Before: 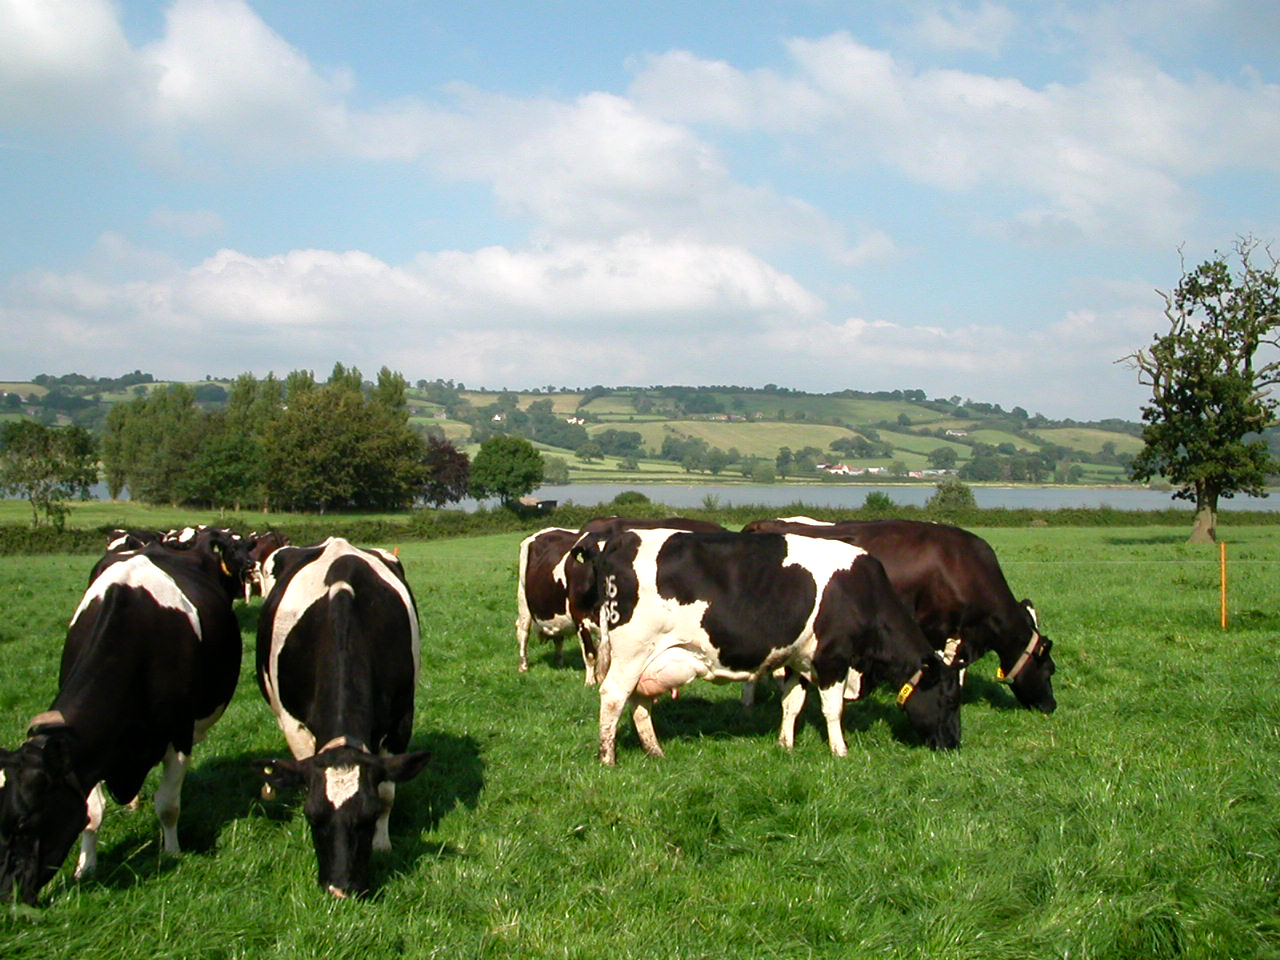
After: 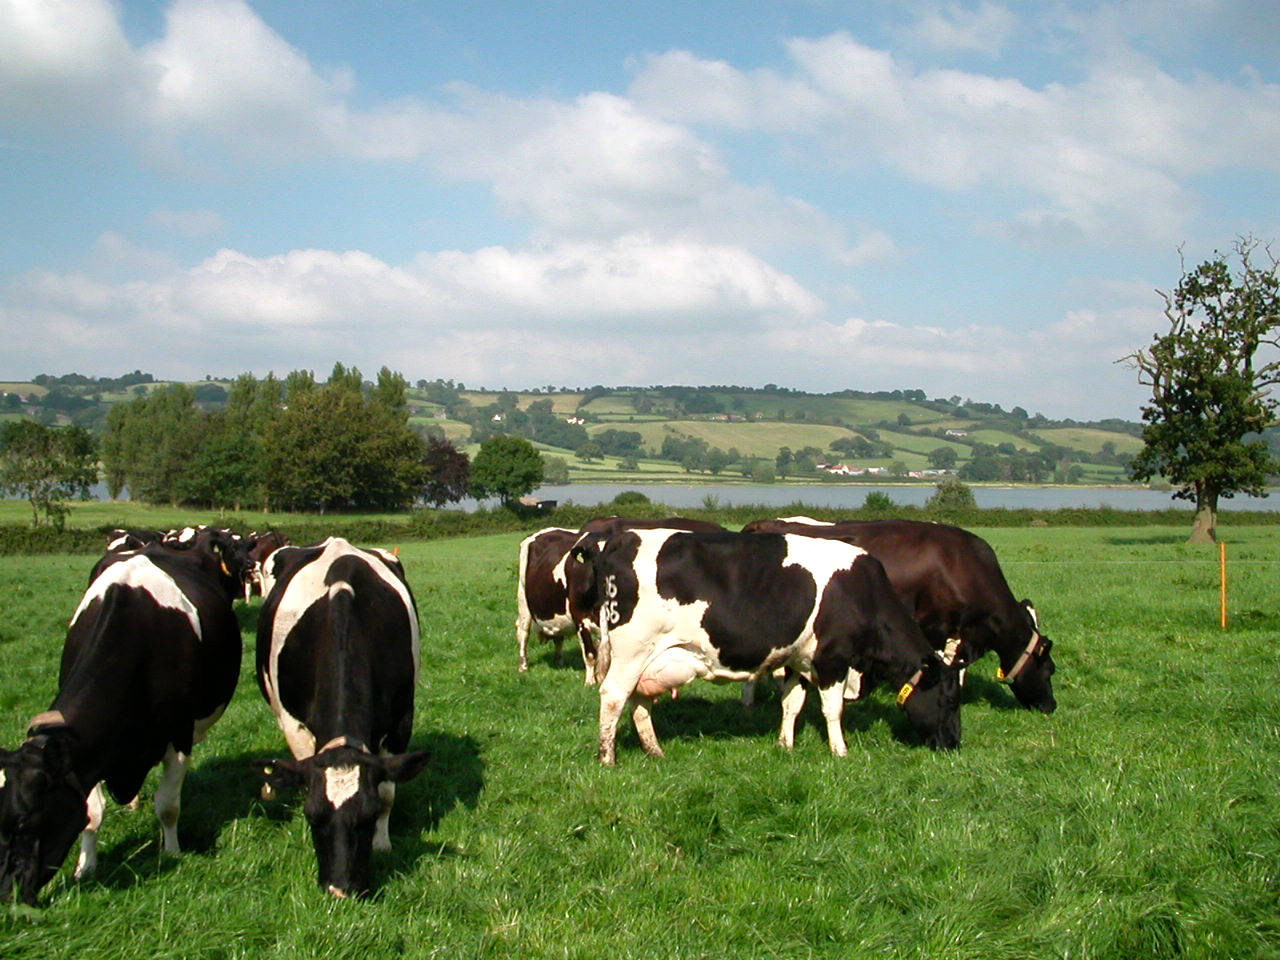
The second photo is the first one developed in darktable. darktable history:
shadows and highlights: radius 265.41, highlights color adjustment 49.57%, soften with gaussian
